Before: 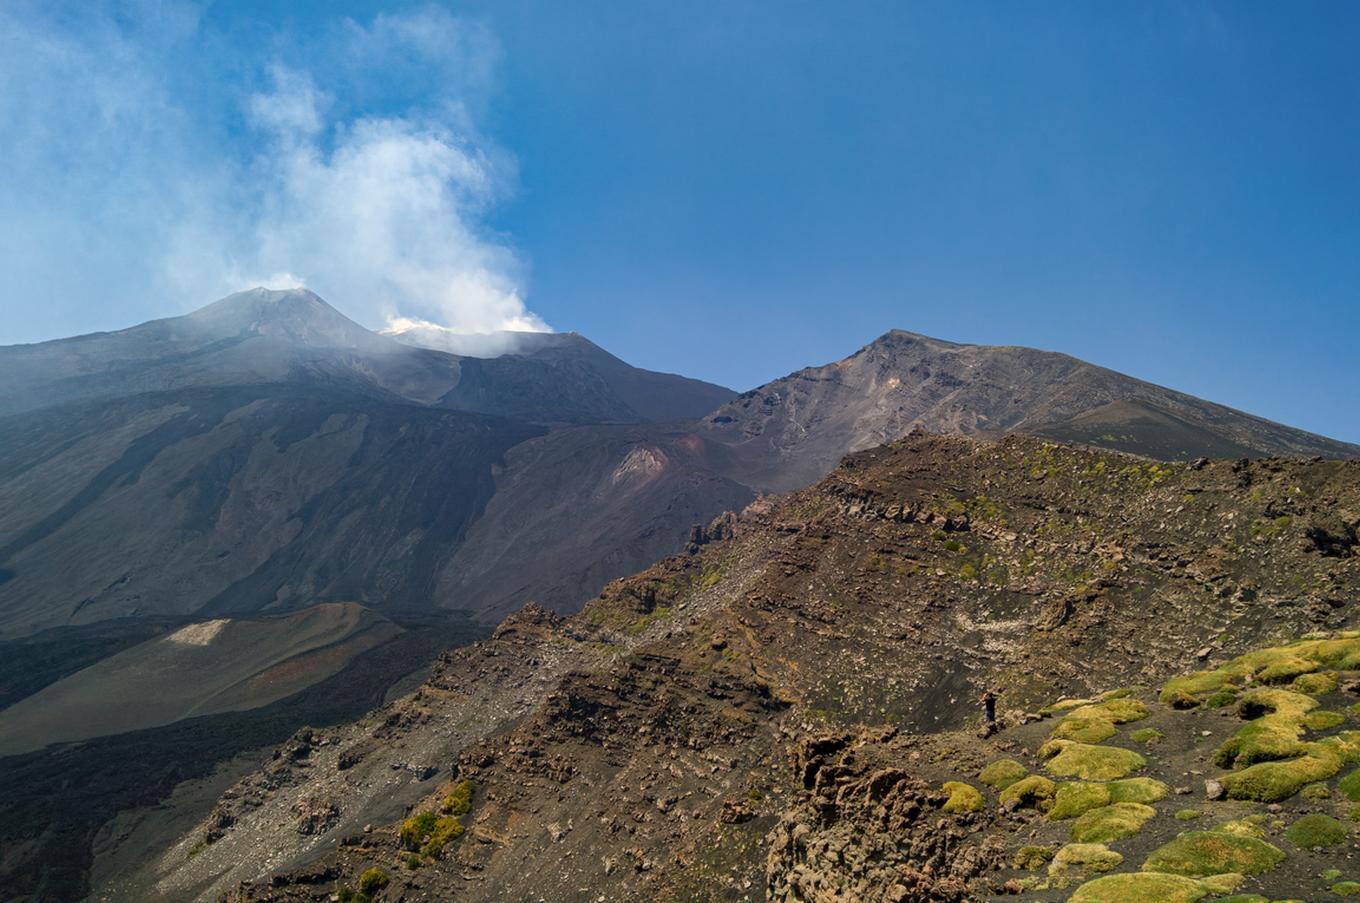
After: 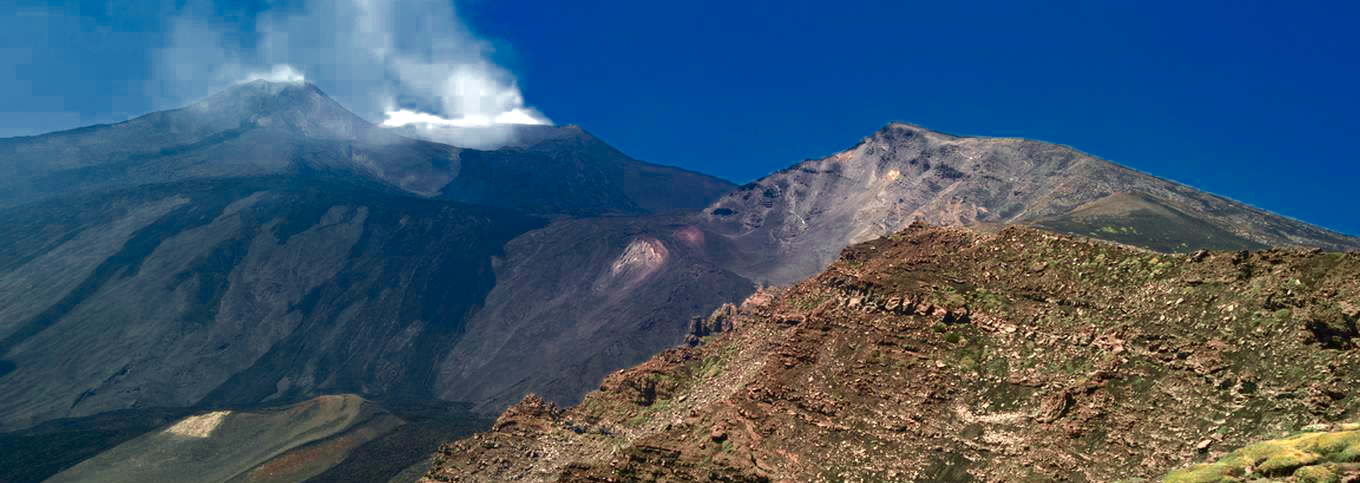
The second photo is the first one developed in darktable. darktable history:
color zones: curves: ch0 [(0, 0.497) (0.143, 0.5) (0.286, 0.5) (0.429, 0.483) (0.571, 0.116) (0.714, -0.006) (0.857, 0.28) (1, 0.497)]
tone curve: curves: ch0 [(0, 0.021) (0.059, 0.053) (0.212, 0.18) (0.337, 0.304) (0.495, 0.505) (0.725, 0.731) (0.89, 0.919) (1, 1)]; ch1 [(0, 0) (0.094, 0.081) (0.285, 0.299) (0.403, 0.436) (0.479, 0.475) (0.54, 0.55) (0.615, 0.637) (0.683, 0.688) (1, 1)]; ch2 [(0, 0) (0.257, 0.217) (0.434, 0.434) (0.498, 0.507) (0.527, 0.542) (0.597, 0.587) (0.658, 0.595) (1, 1)], color space Lab, independent channels, preserve colors none
contrast brightness saturation: contrast 0.08, saturation 0.2
exposure: exposure 0.74 EV, compensate highlight preservation false
crop and rotate: top 23.043%, bottom 23.437%
